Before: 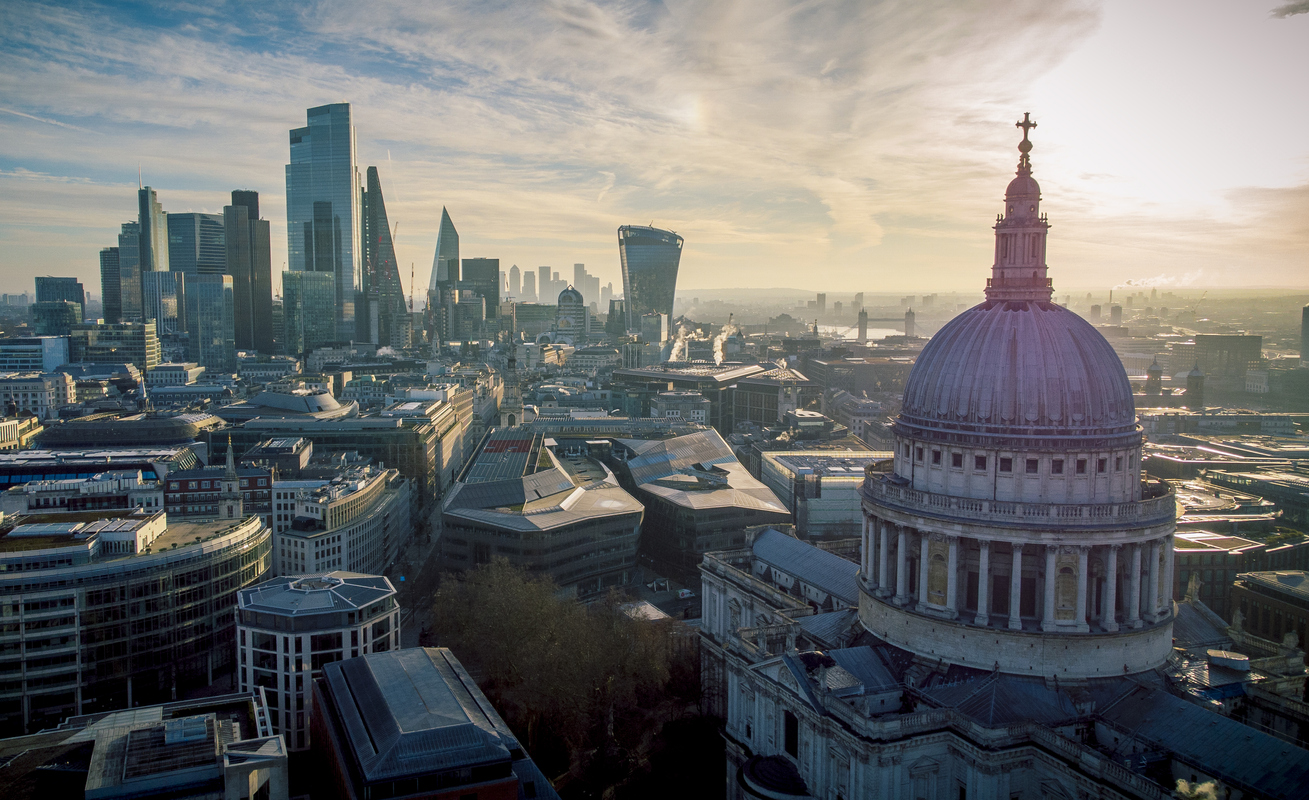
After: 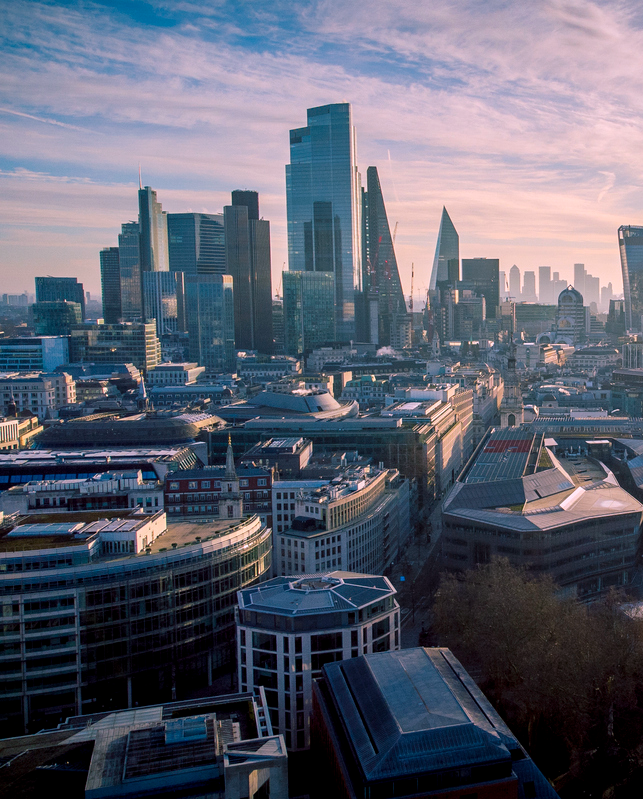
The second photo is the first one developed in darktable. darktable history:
white balance: red 1.066, blue 1.119
crop and rotate: left 0%, top 0%, right 50.845%
